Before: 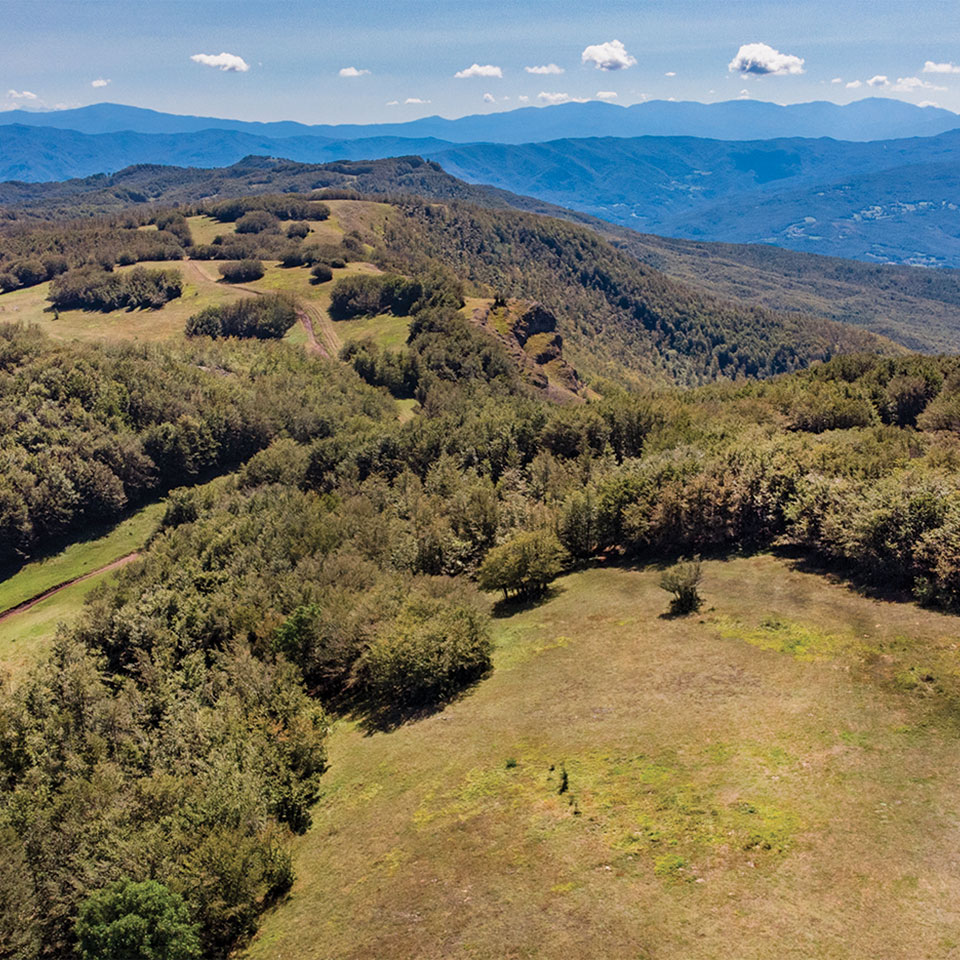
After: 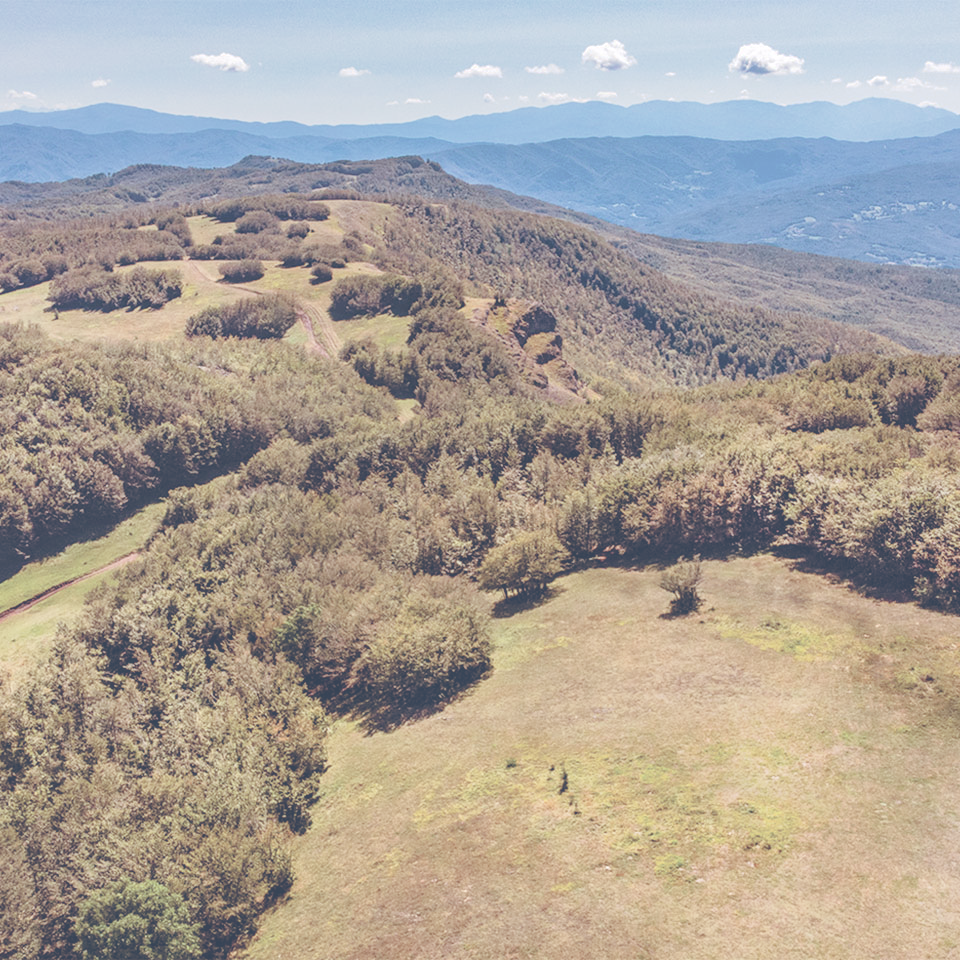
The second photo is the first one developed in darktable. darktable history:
local contrast: on, module defaults
color balance rgb: shadows lift › chroma 9.92%, shadows lift › hue 45.12°, power › luminance 3.26%, power › hue 231.93°, global offset › luminance 0.4%, global offset › chroma 0.21%, global offset › hue 255.02°
tone curve: curves: ch0 [(0, 0) (0.003, 0.275) (0.011, 0.288) (0.025, 0.309) (0.044, 0.326) (0.069, 0.346) (0.1, 0.37) (0.136, 0.396) (0.177, 0.432) (0.224, 0.473) (0.277, 0.516) (0.335, 0.566) (0.399, 0.611) (0.468, 0.661) (0.543, 0.711) (0.623, 0.761) (0.709, 0.817) (0.801, 0.867) (0.898, 0.911) (1, 1)], preserve colors none
